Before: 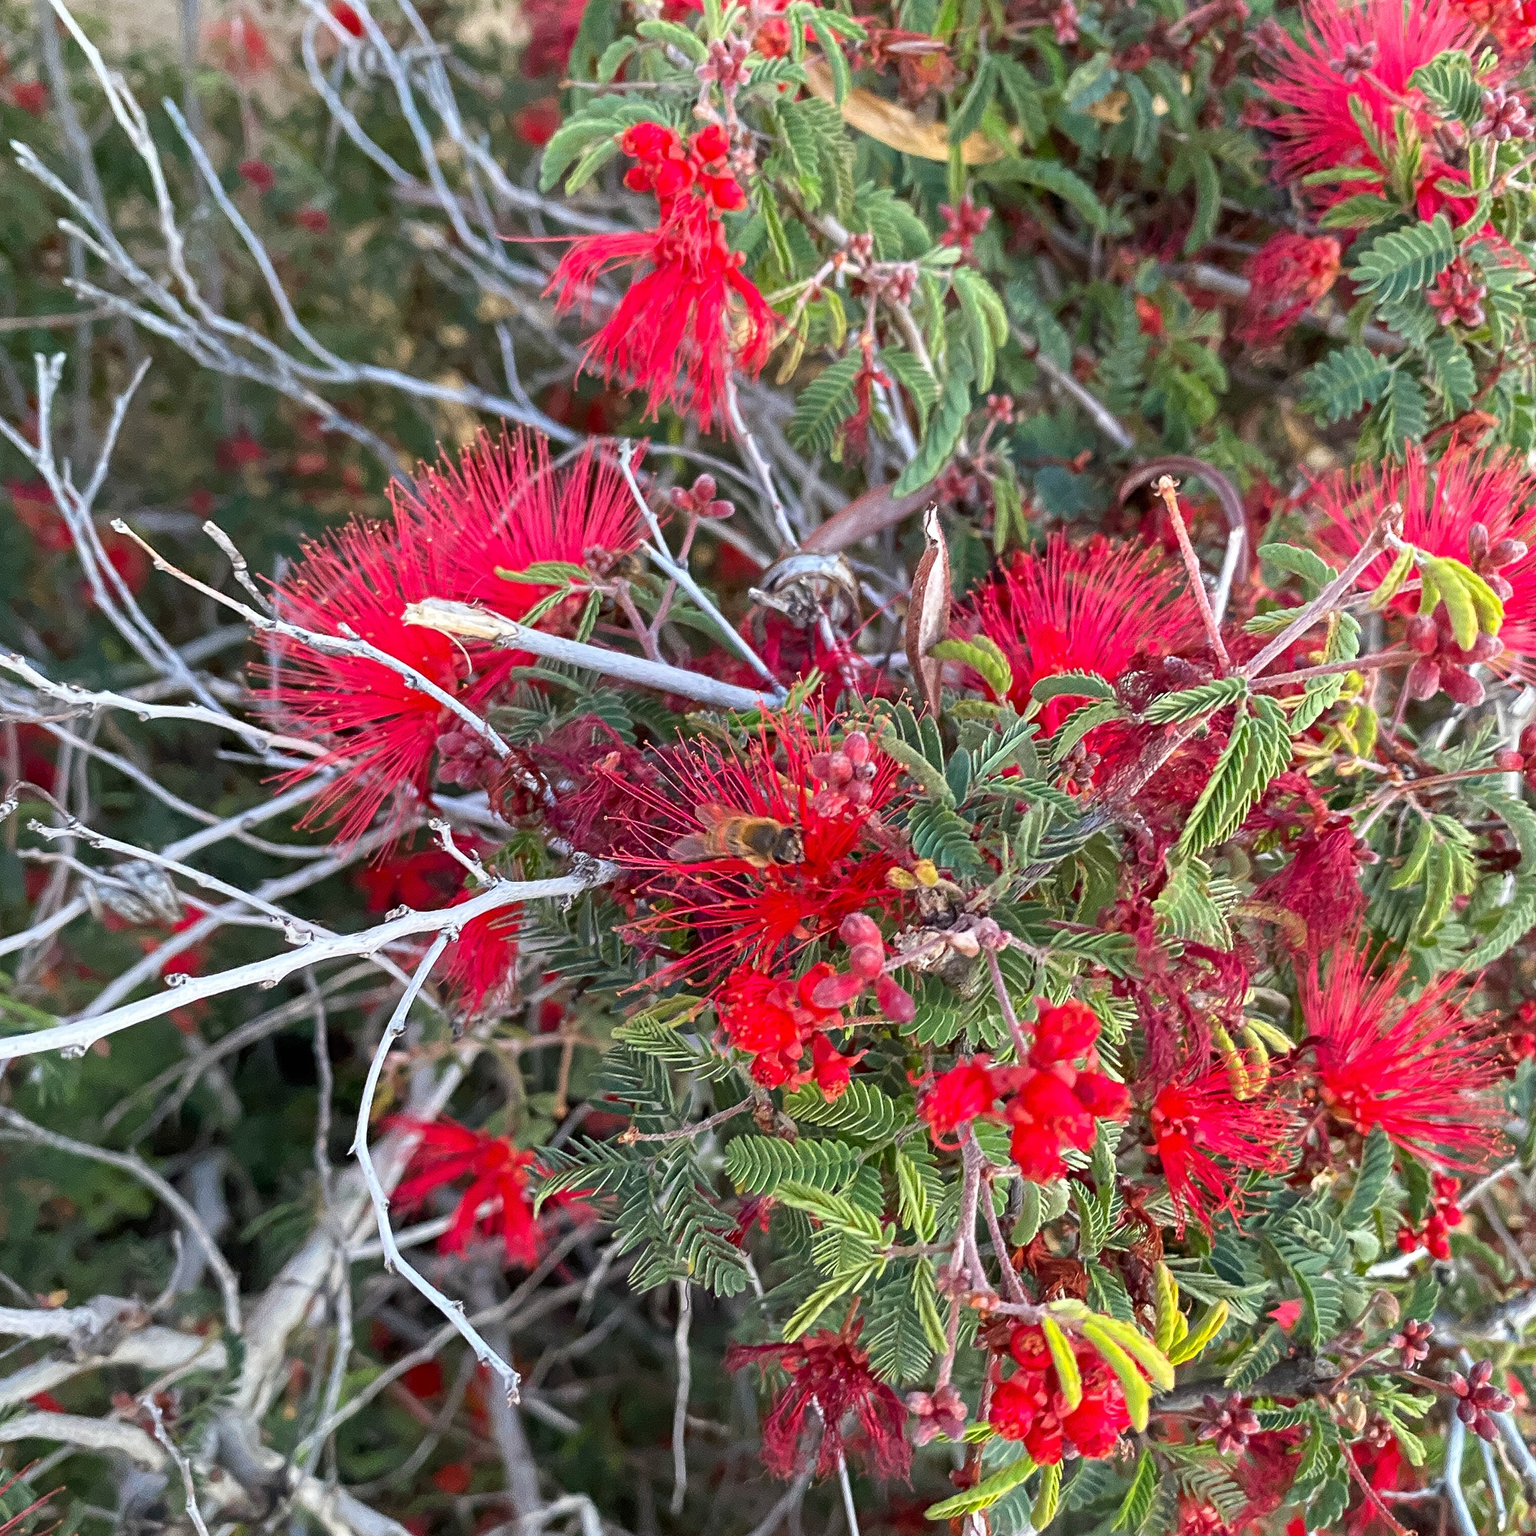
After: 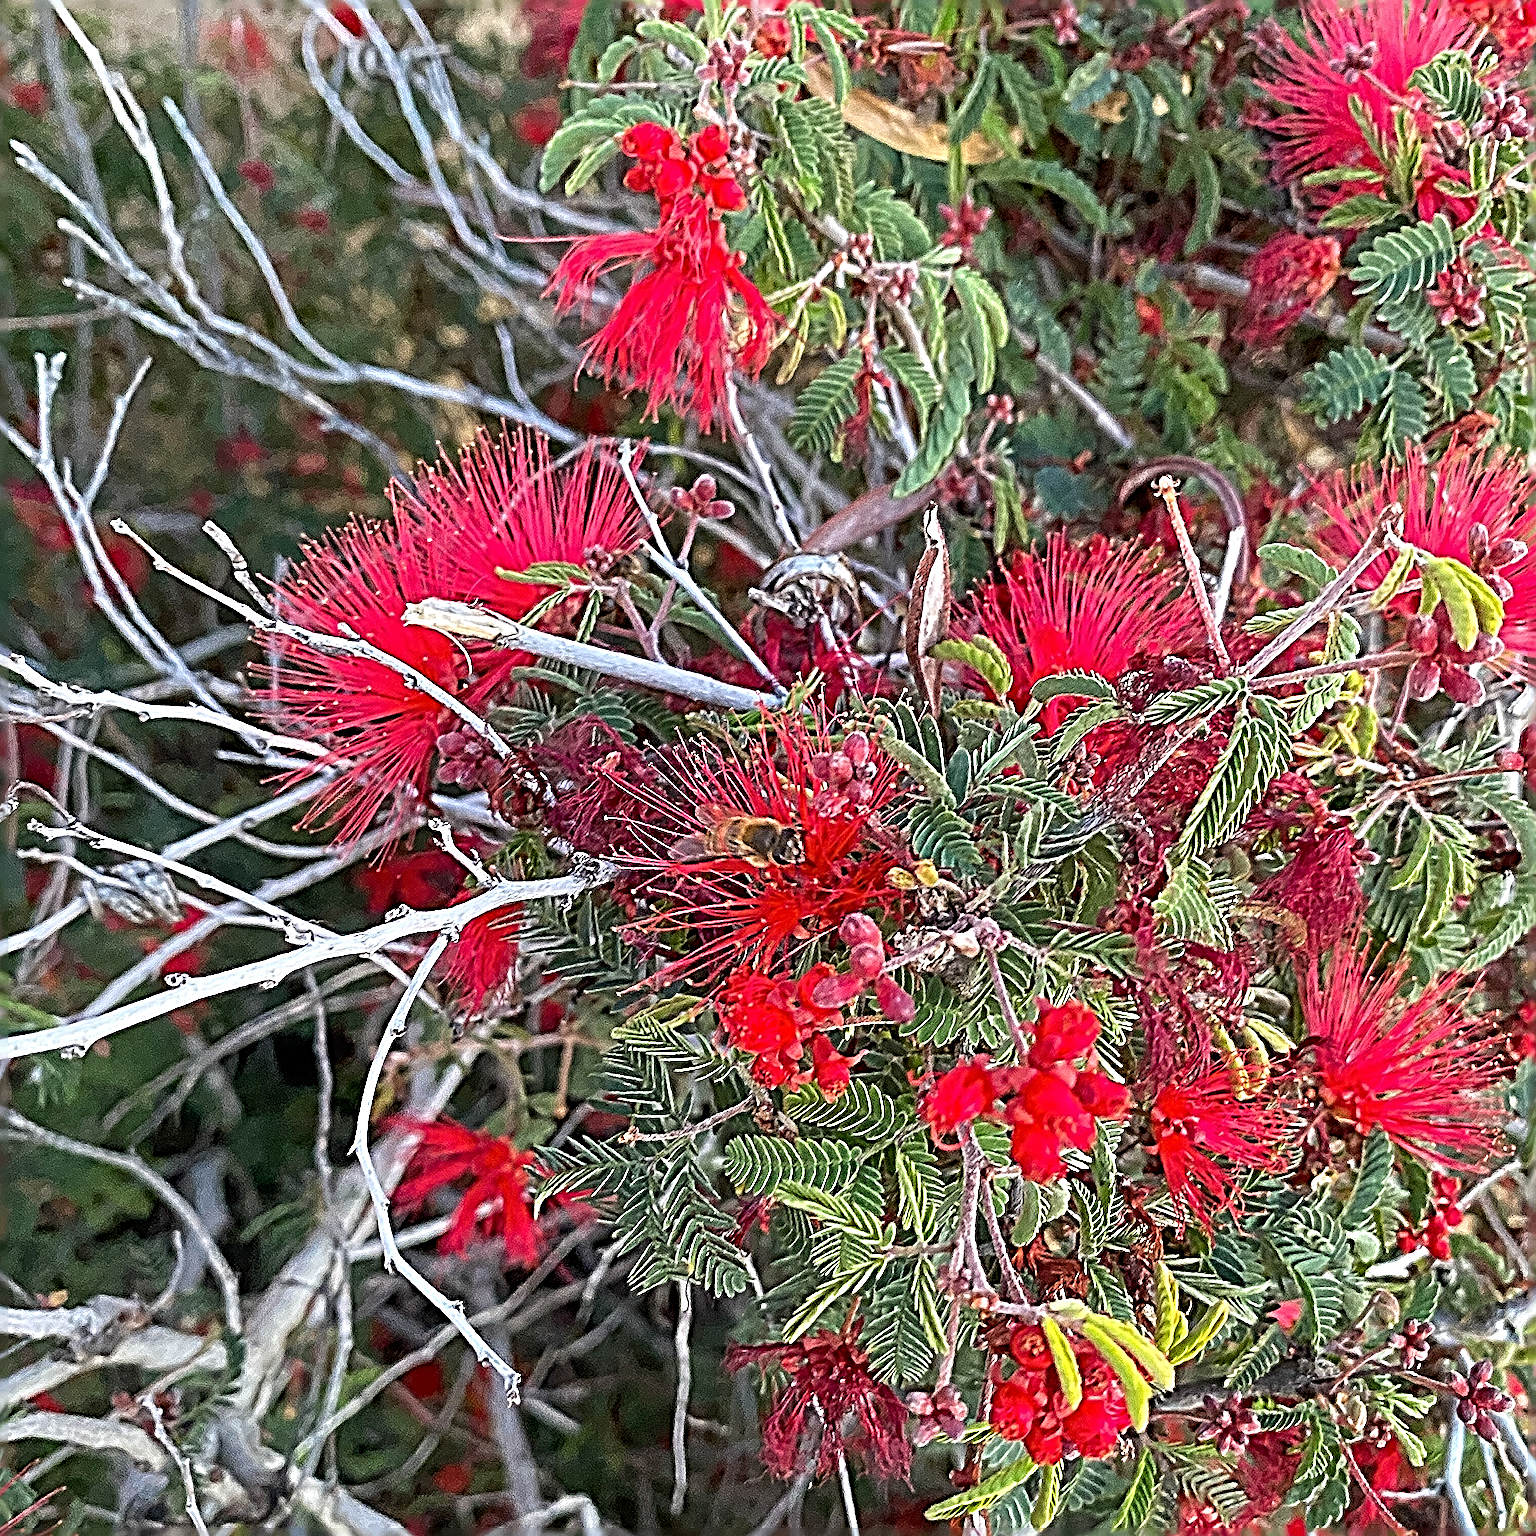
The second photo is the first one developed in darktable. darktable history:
sharpen: radius 4.014, amount 1.986
